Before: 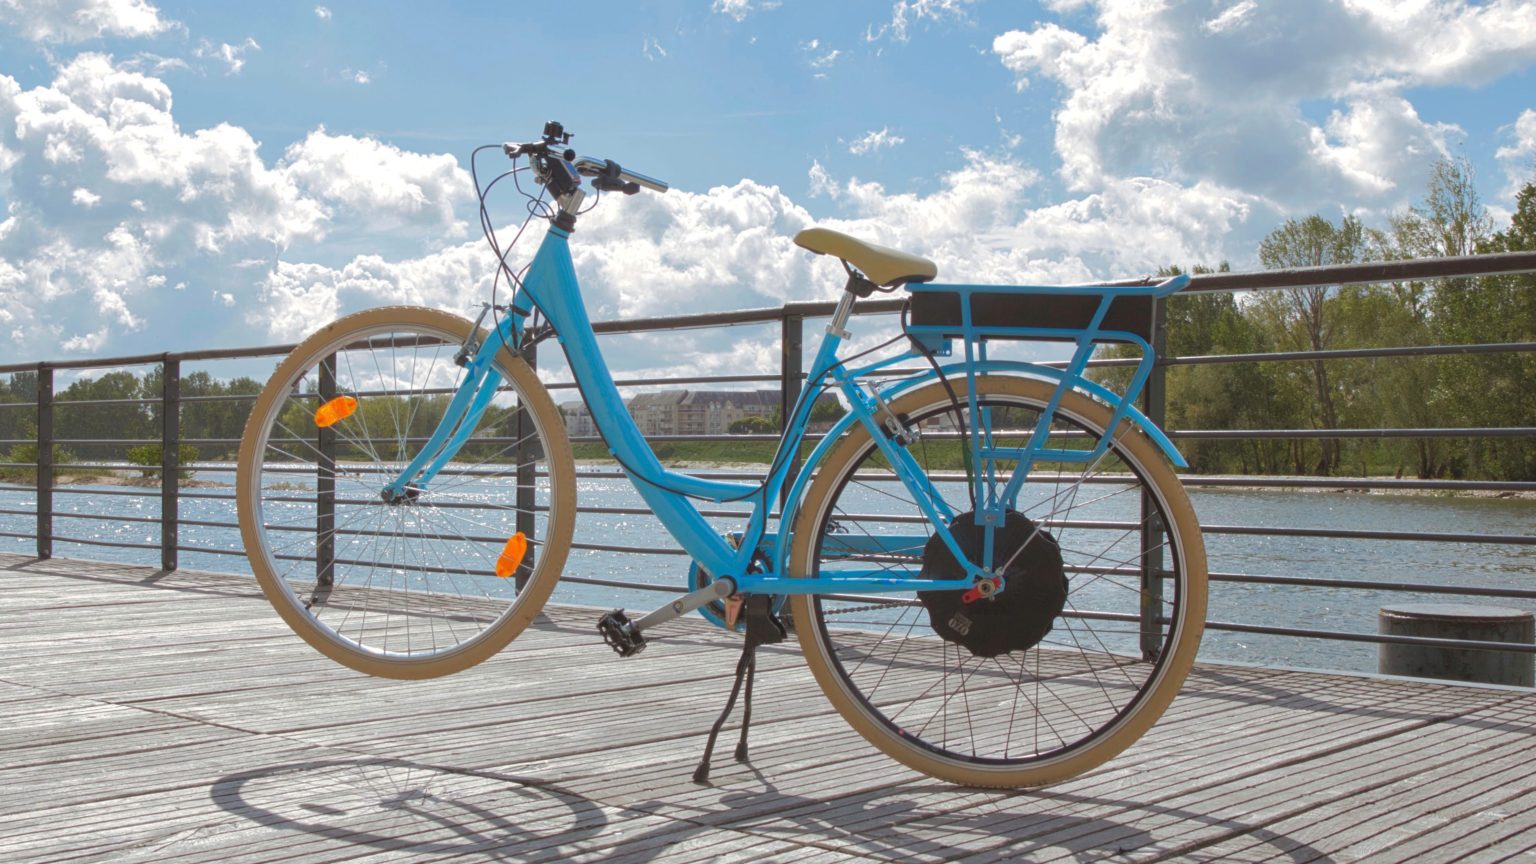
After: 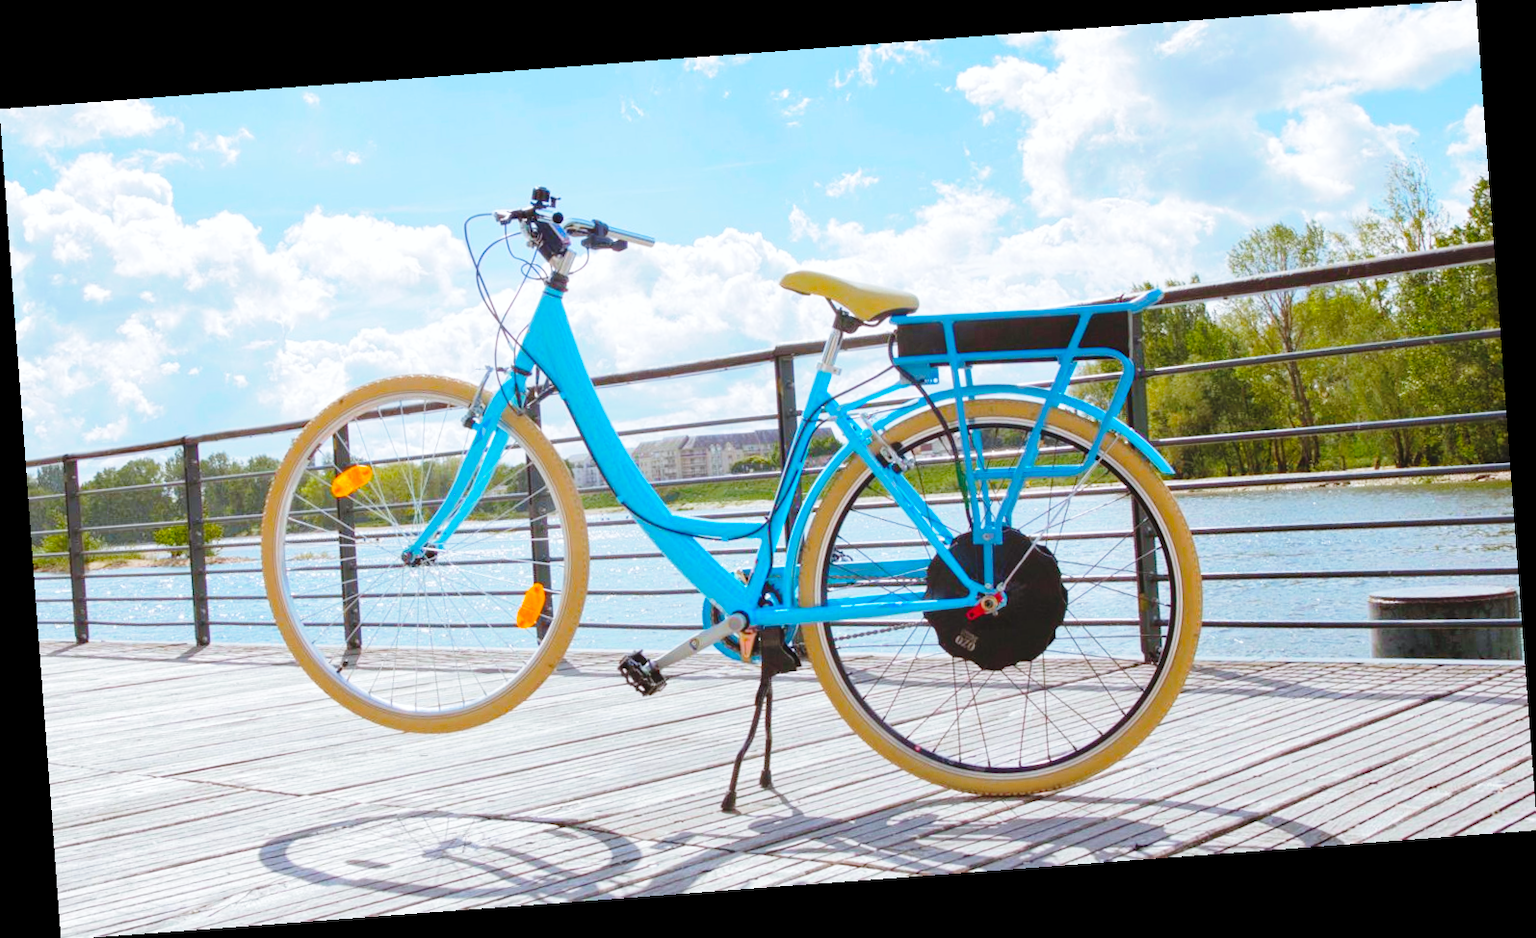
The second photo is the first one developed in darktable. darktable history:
base curve: curves: ch0 [(0, 0) (0.04, 0.03) (0.133, 0.232) (0.448, 0.748) (0.843, 0.968) (1, 1)], preserve colors none
rotate and perspective: rotation -4.25°, automatic cropping off
color balance rgb: perceptual saturation grading › global saturation 25%, perceptual brilliance grading › mid-tones 10%, perceptual brilliance grading › shadows 15%, global vibrance 20%
white balance: red 0.967, blue 1.049
